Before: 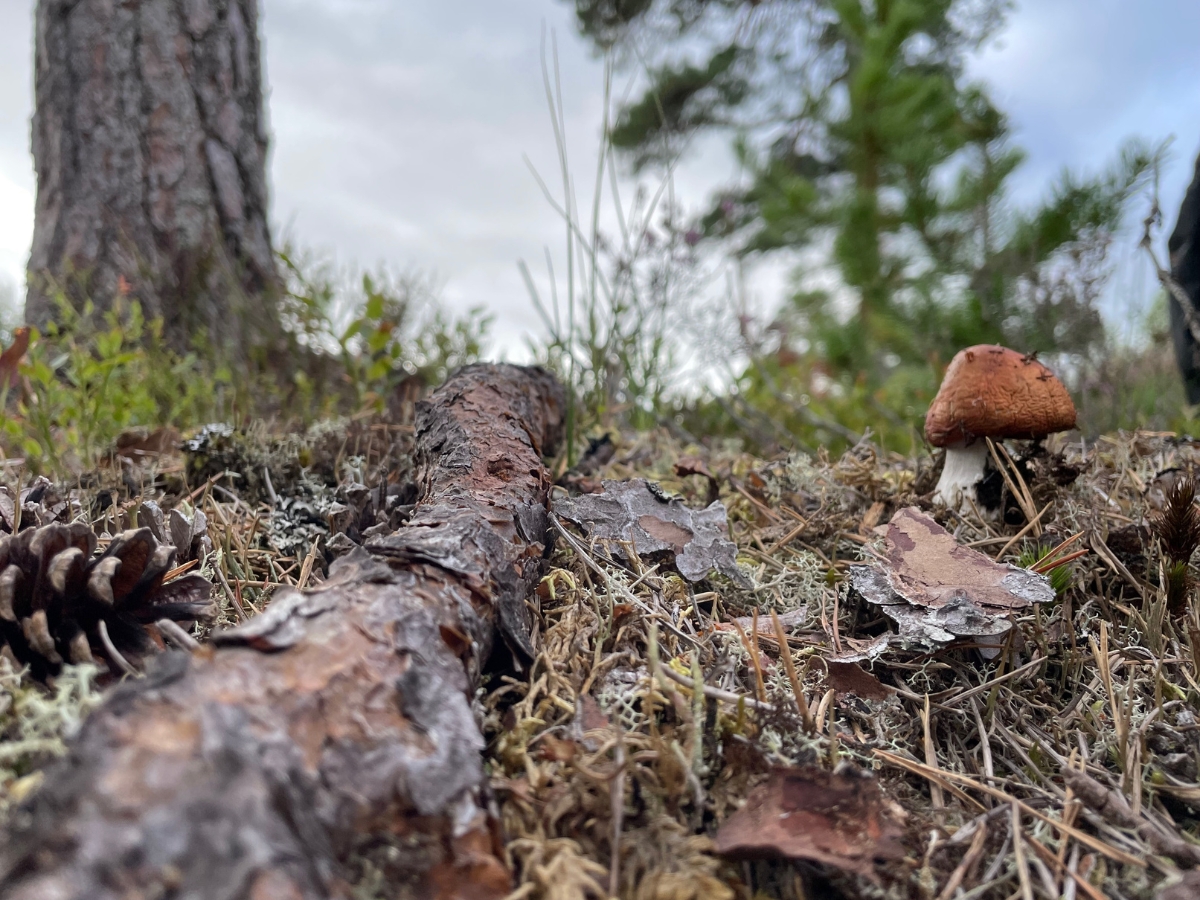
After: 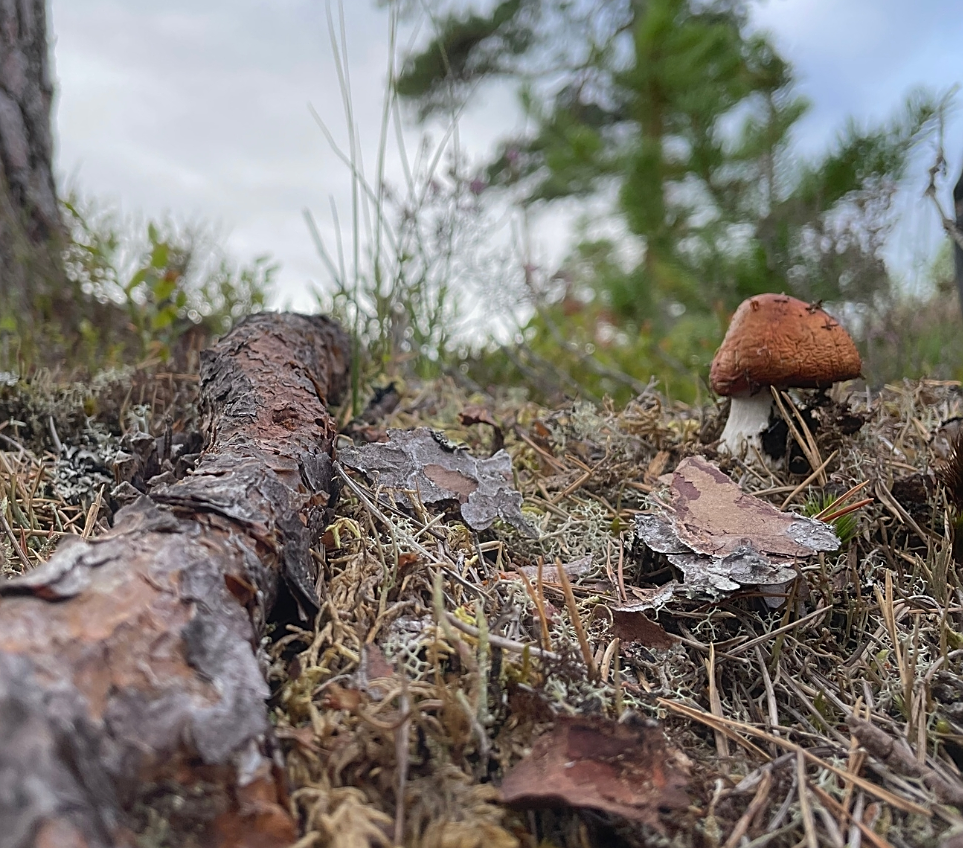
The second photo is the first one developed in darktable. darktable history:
sharpen: on, module defaults
contrast equalizer: y [[0.5, 0.486, 0.447, 0.446, 0.489, 0.5], [0.5 ×6], [0.5 ×6], [0 ×6], [0 ×6]]
crop and rotate: left 17.959%, top 5.771%, right 1.742%
